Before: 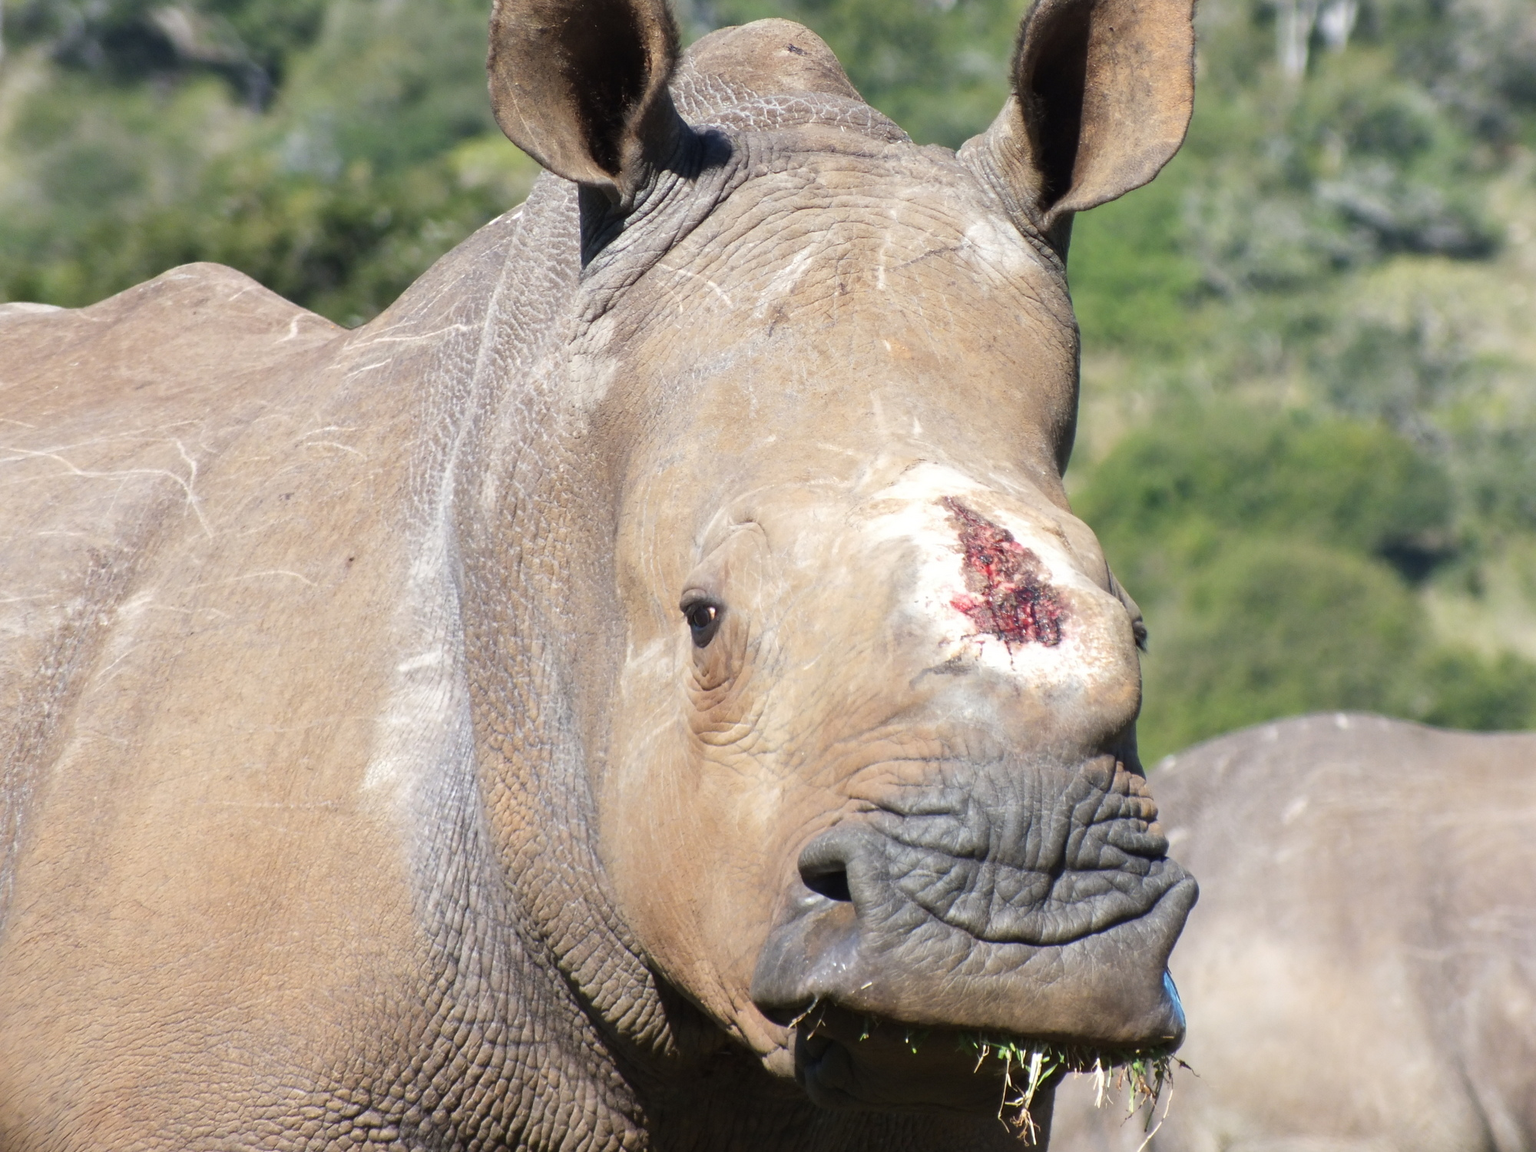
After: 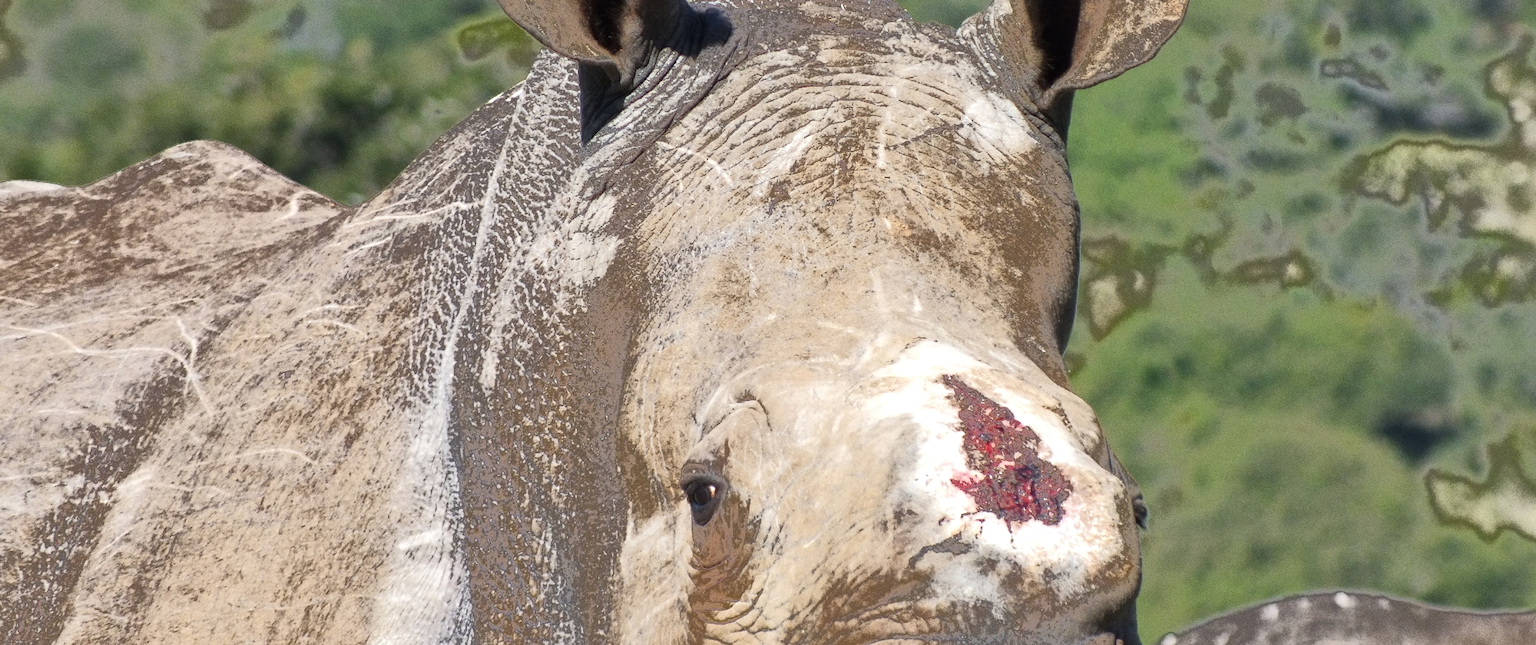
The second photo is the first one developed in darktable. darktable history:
local contrast: mode bilateral grid, contrast 20, coarseness 50, detail 120%, midtone range 0.2
crop and rotate: top 10.605%, bottom 33.274%
fill light: exposure -0.73 EV, center 0.69, width 2.2
grain: on, module defaults
